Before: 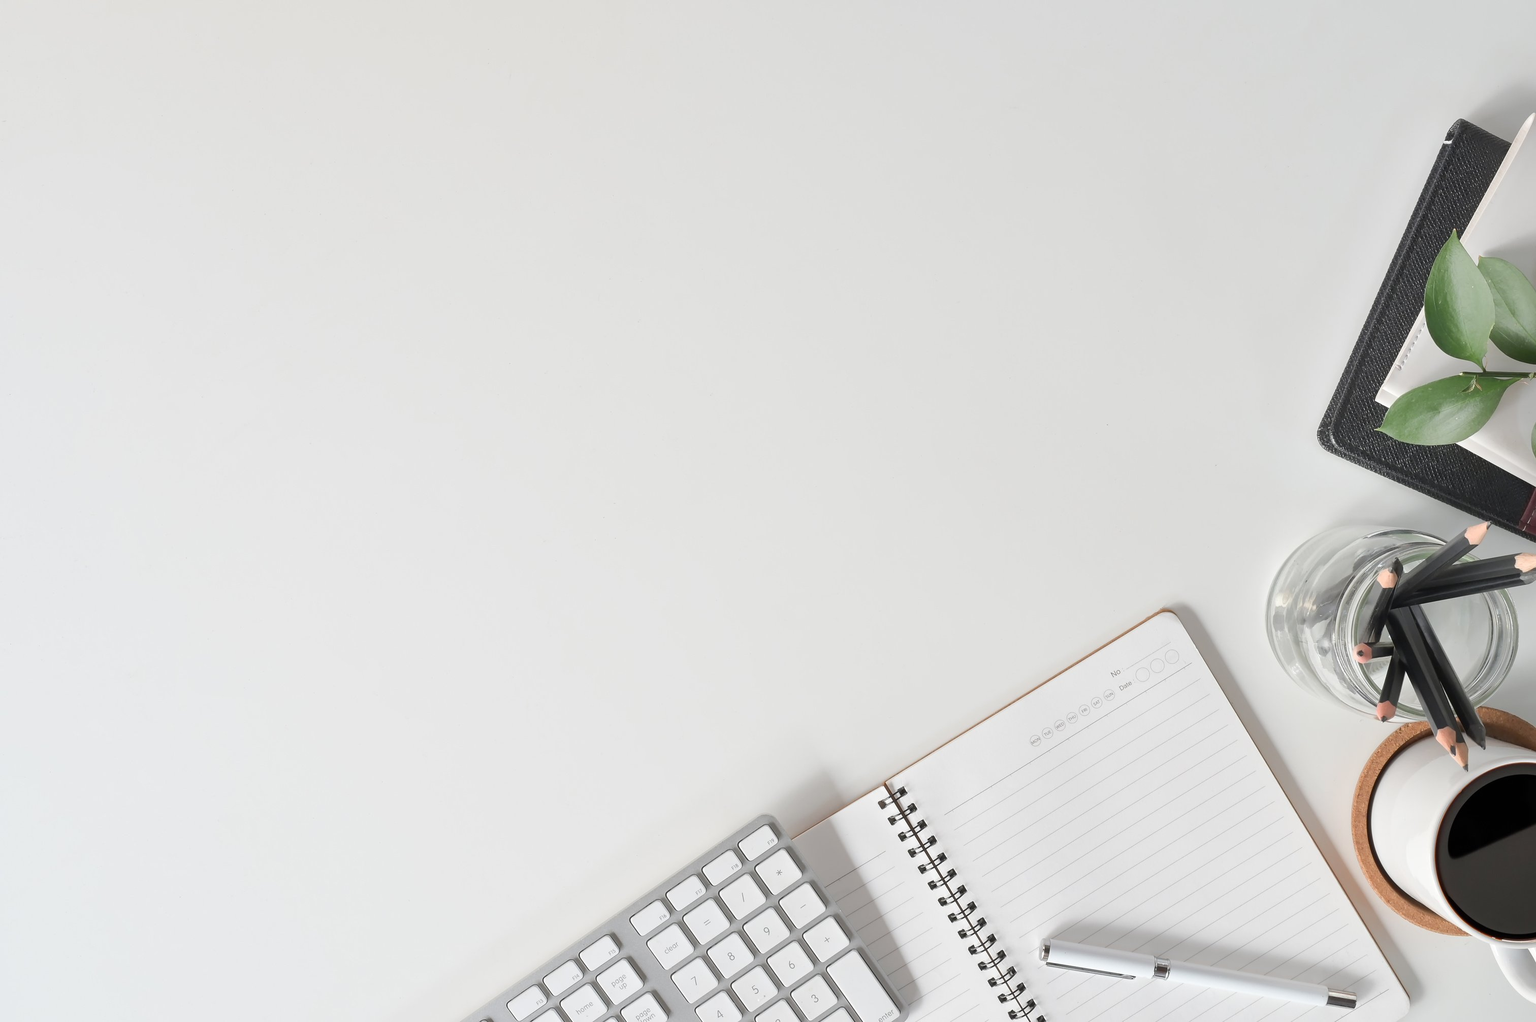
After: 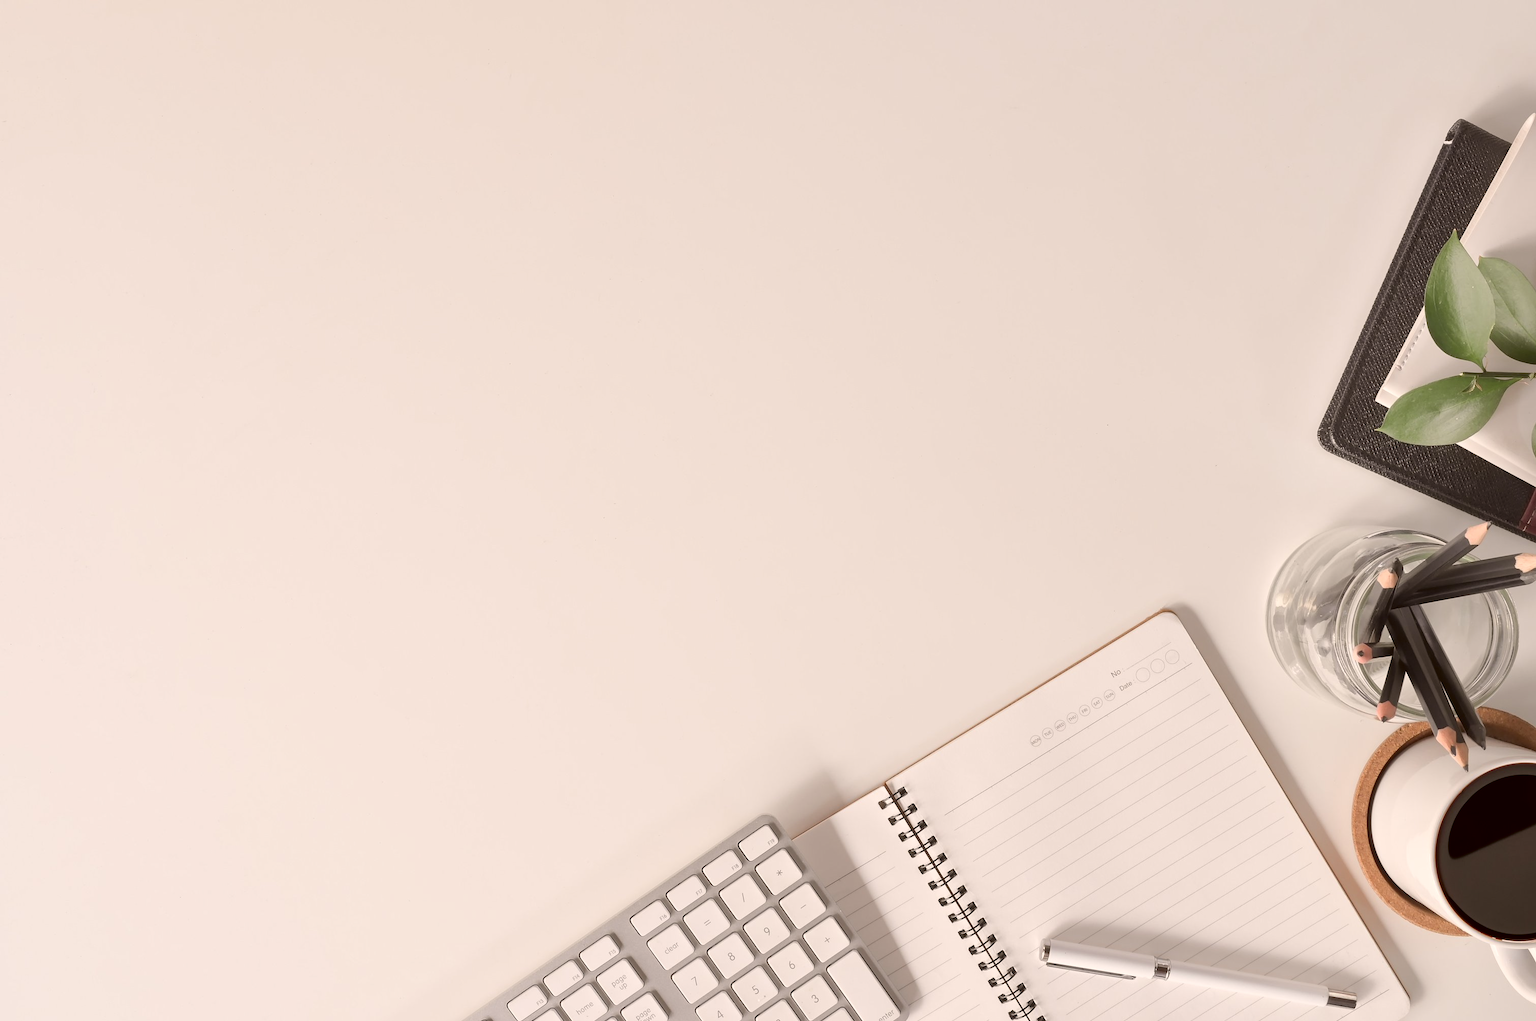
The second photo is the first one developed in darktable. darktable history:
color balance rgb: global vibrance 1%, saturation formula JzAzBz (2021)
color correction: highlights a* 6.27, highlights b* 8.19, shadows a* 5.94, shadows b* 7.23, saturation 0.9
